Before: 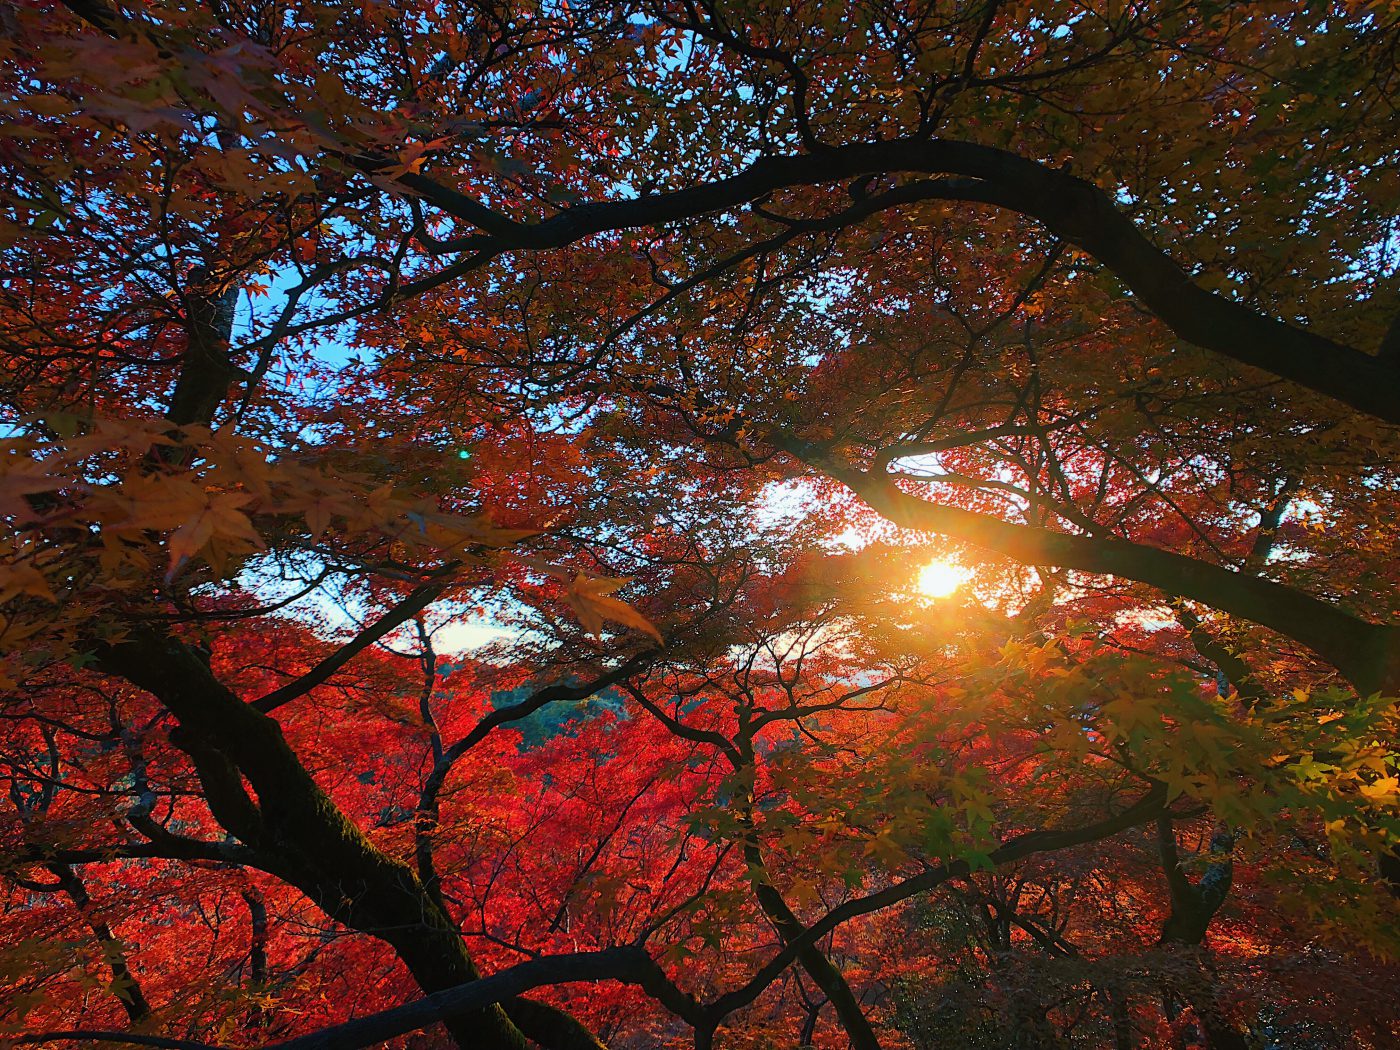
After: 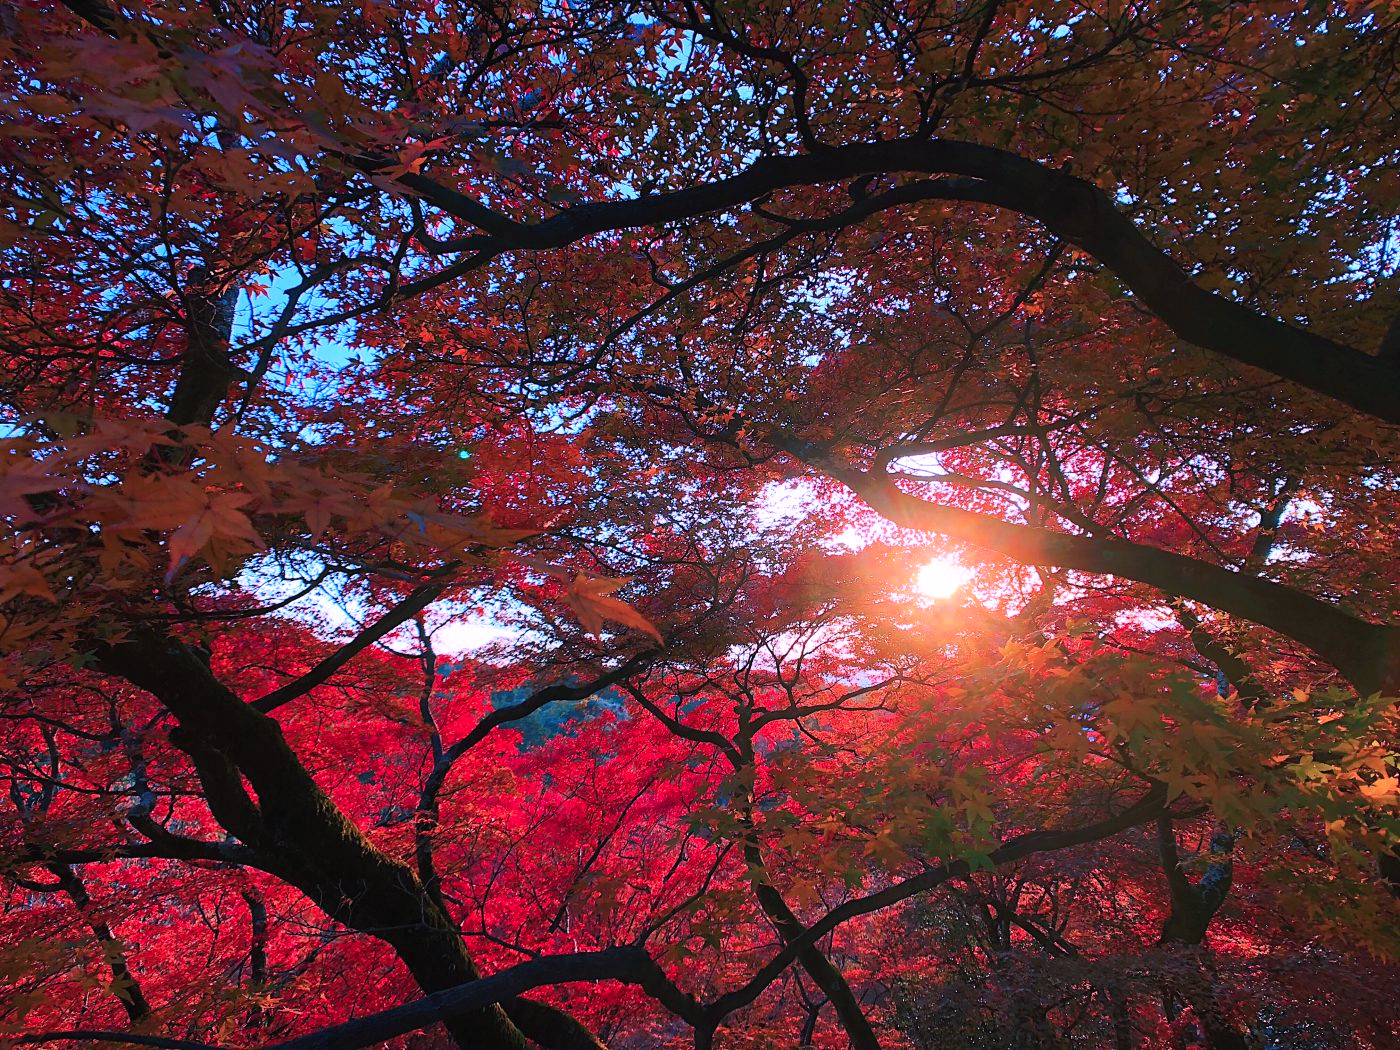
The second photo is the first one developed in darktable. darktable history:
exposure: exposure 0.2 EV, compensate highlight preservation false
color correction: highlights a* 15.03, highlights b* -25.07
white balance: red 1.042, blue 1.17
